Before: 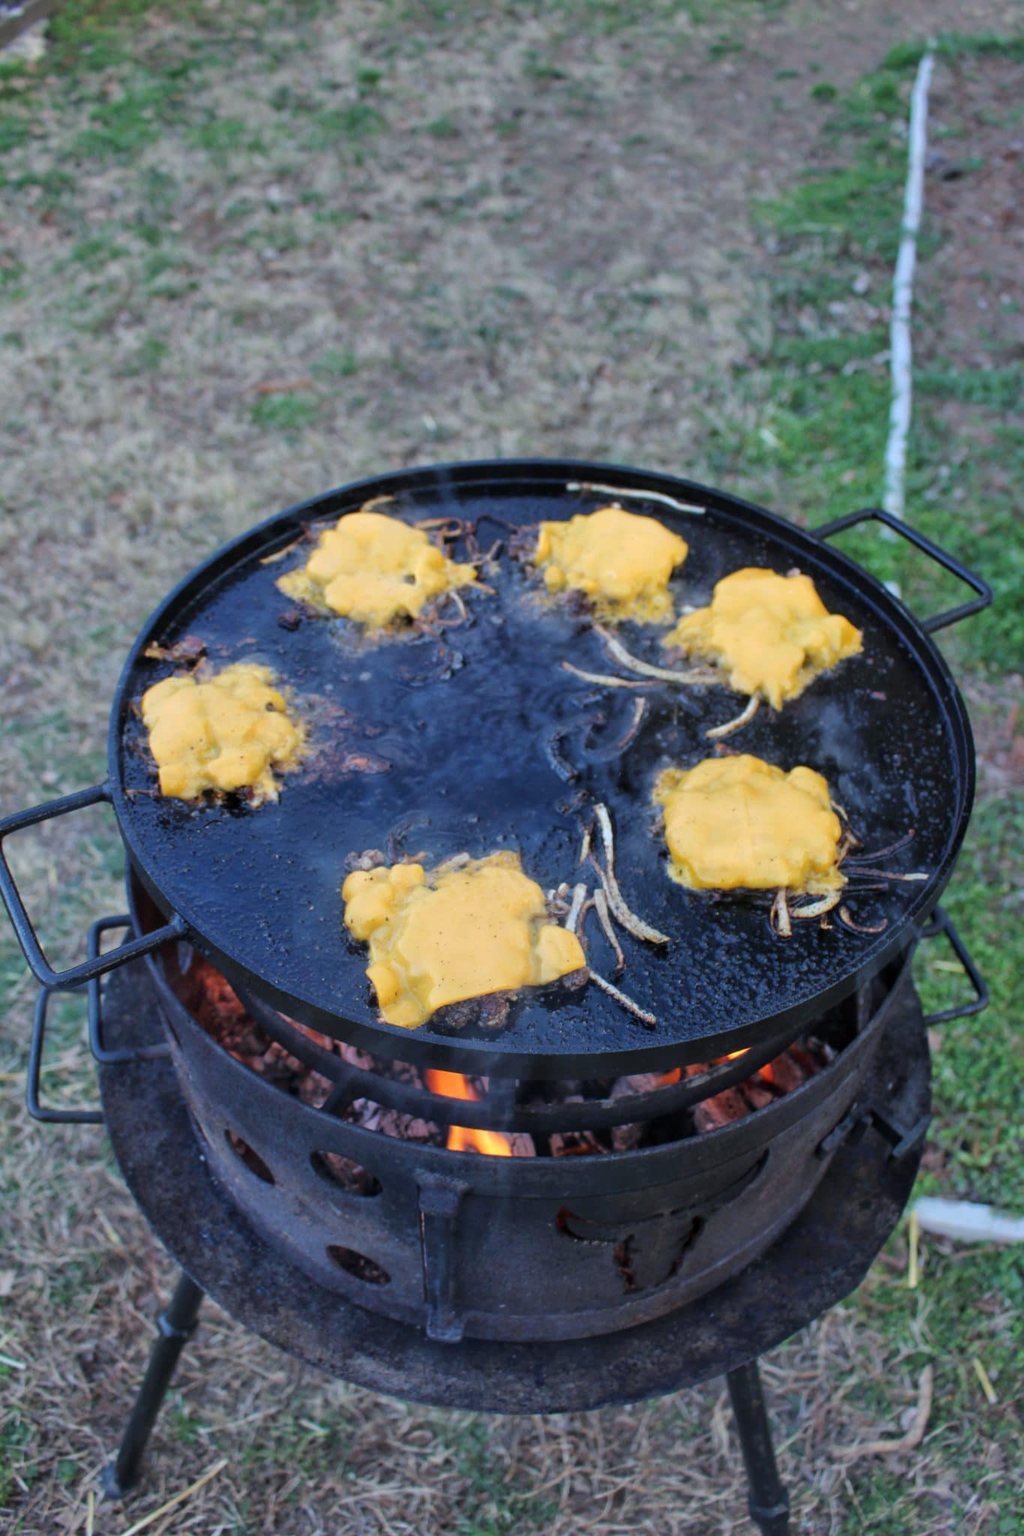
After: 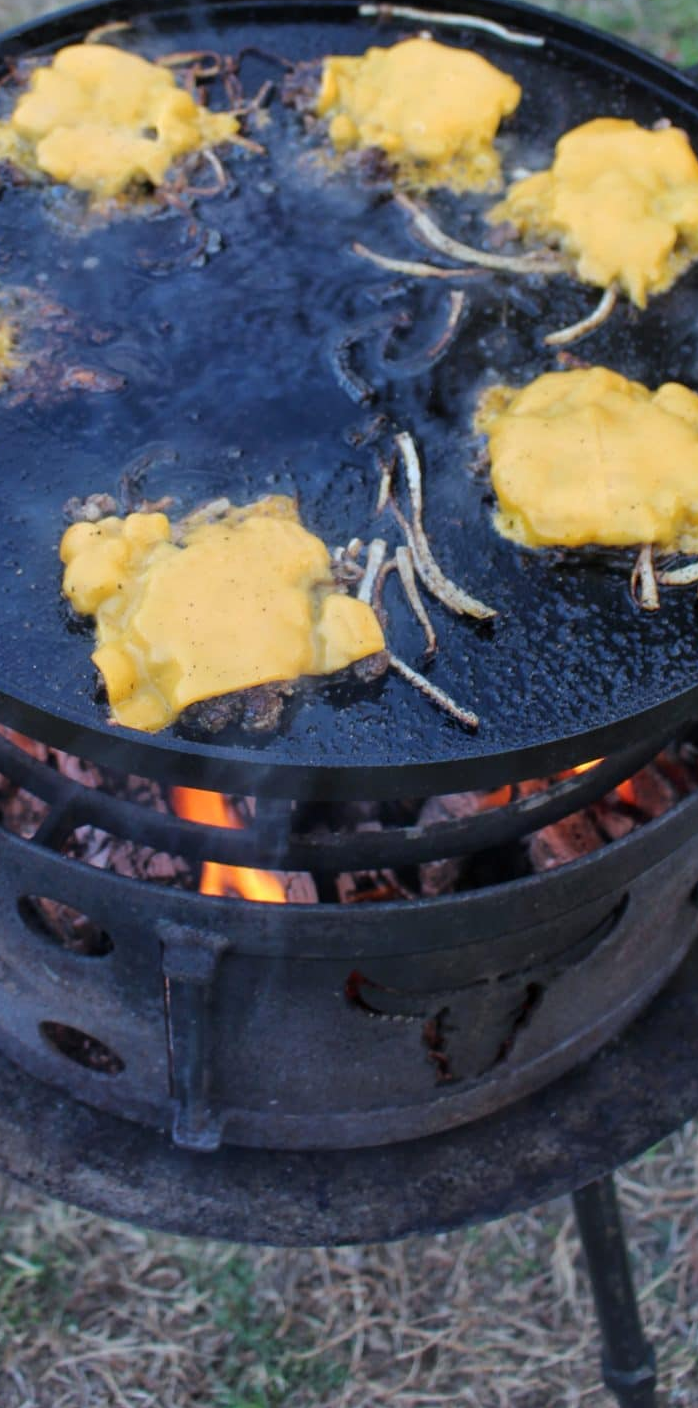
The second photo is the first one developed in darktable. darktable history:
crop and rotate: left 29.018%, top 31.22%, right 19.83%
